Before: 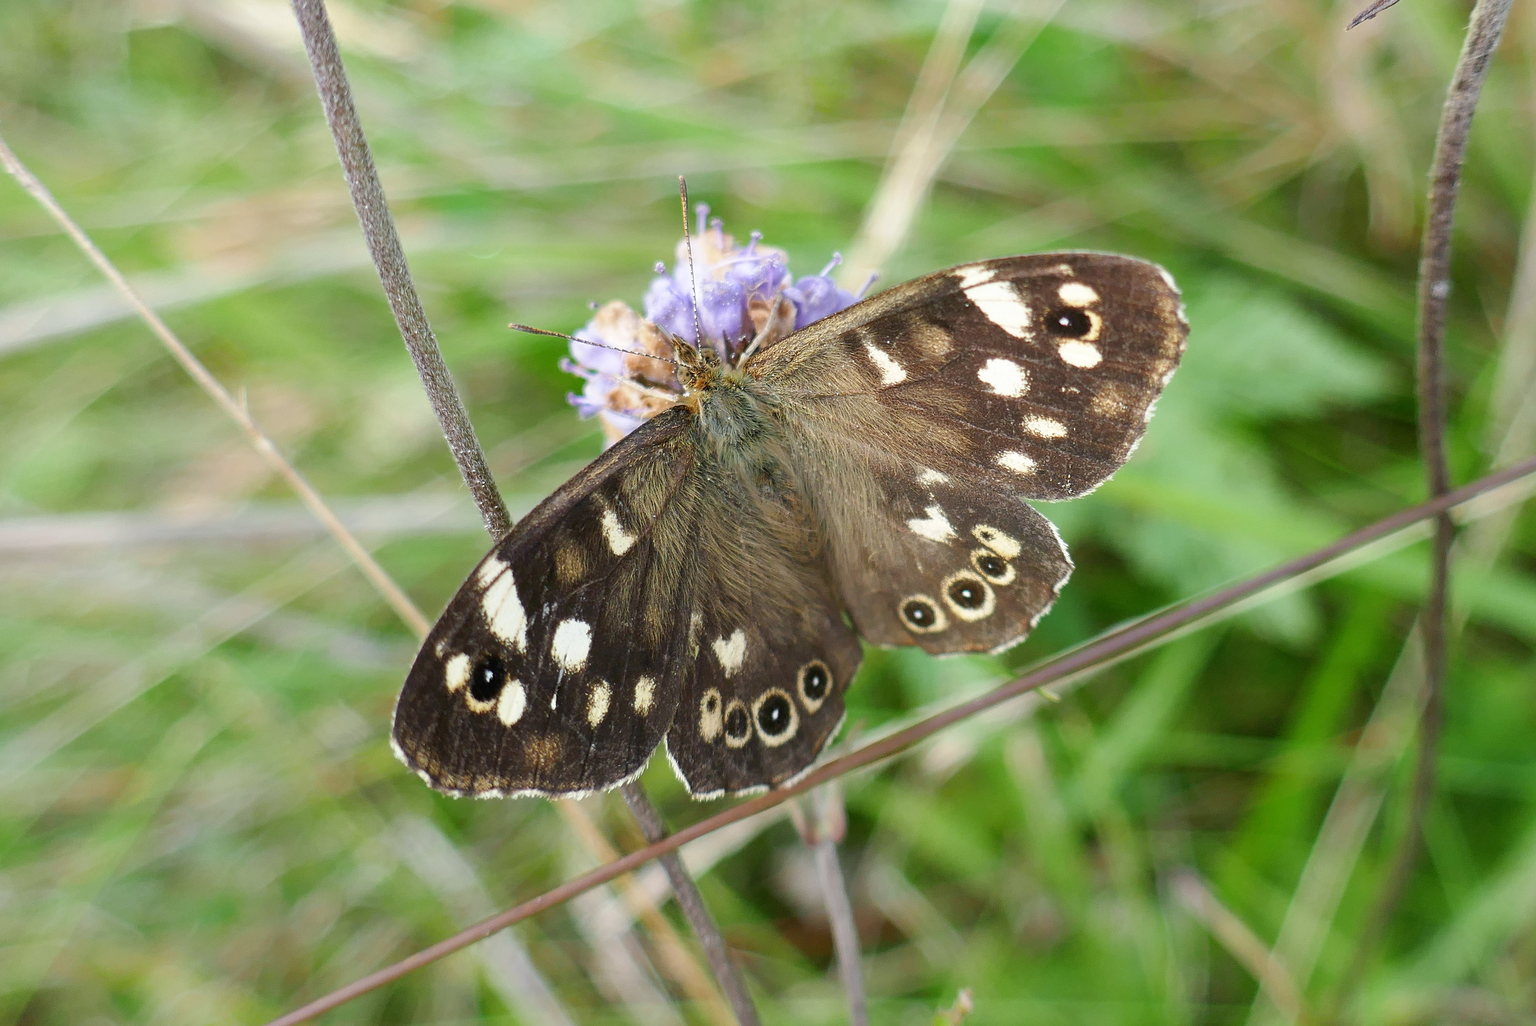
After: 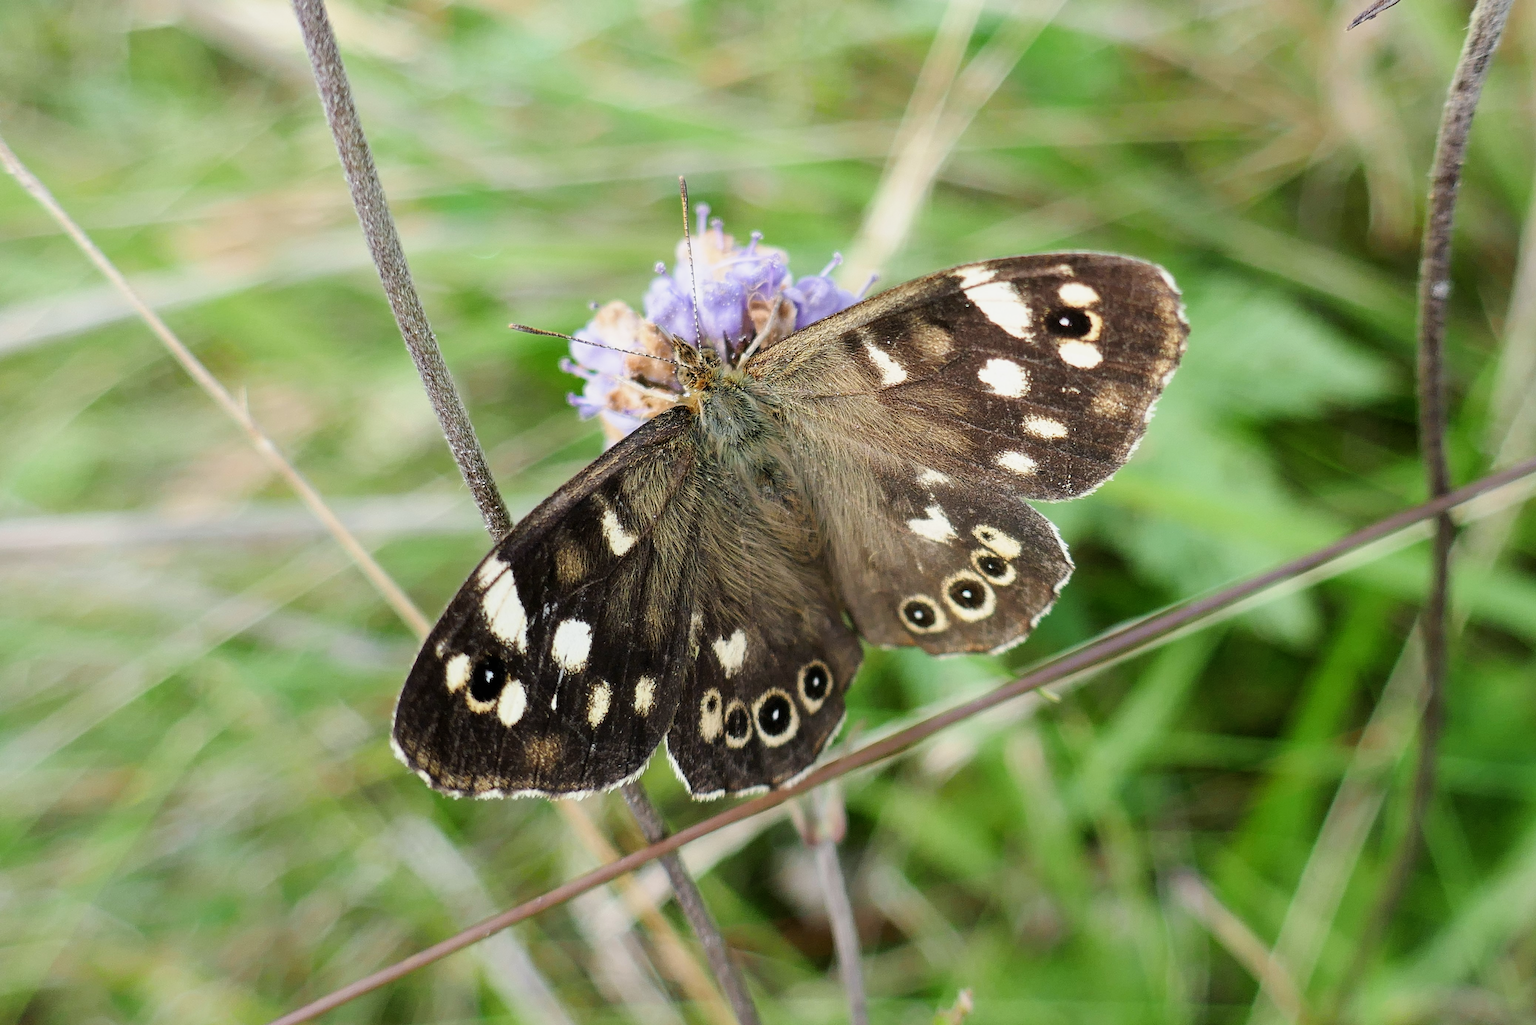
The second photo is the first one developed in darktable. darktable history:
filmic rgb: black relative exposure -8.07 EV, white relative exposure 3 EV, hardness 5.35, contrast 1.25
